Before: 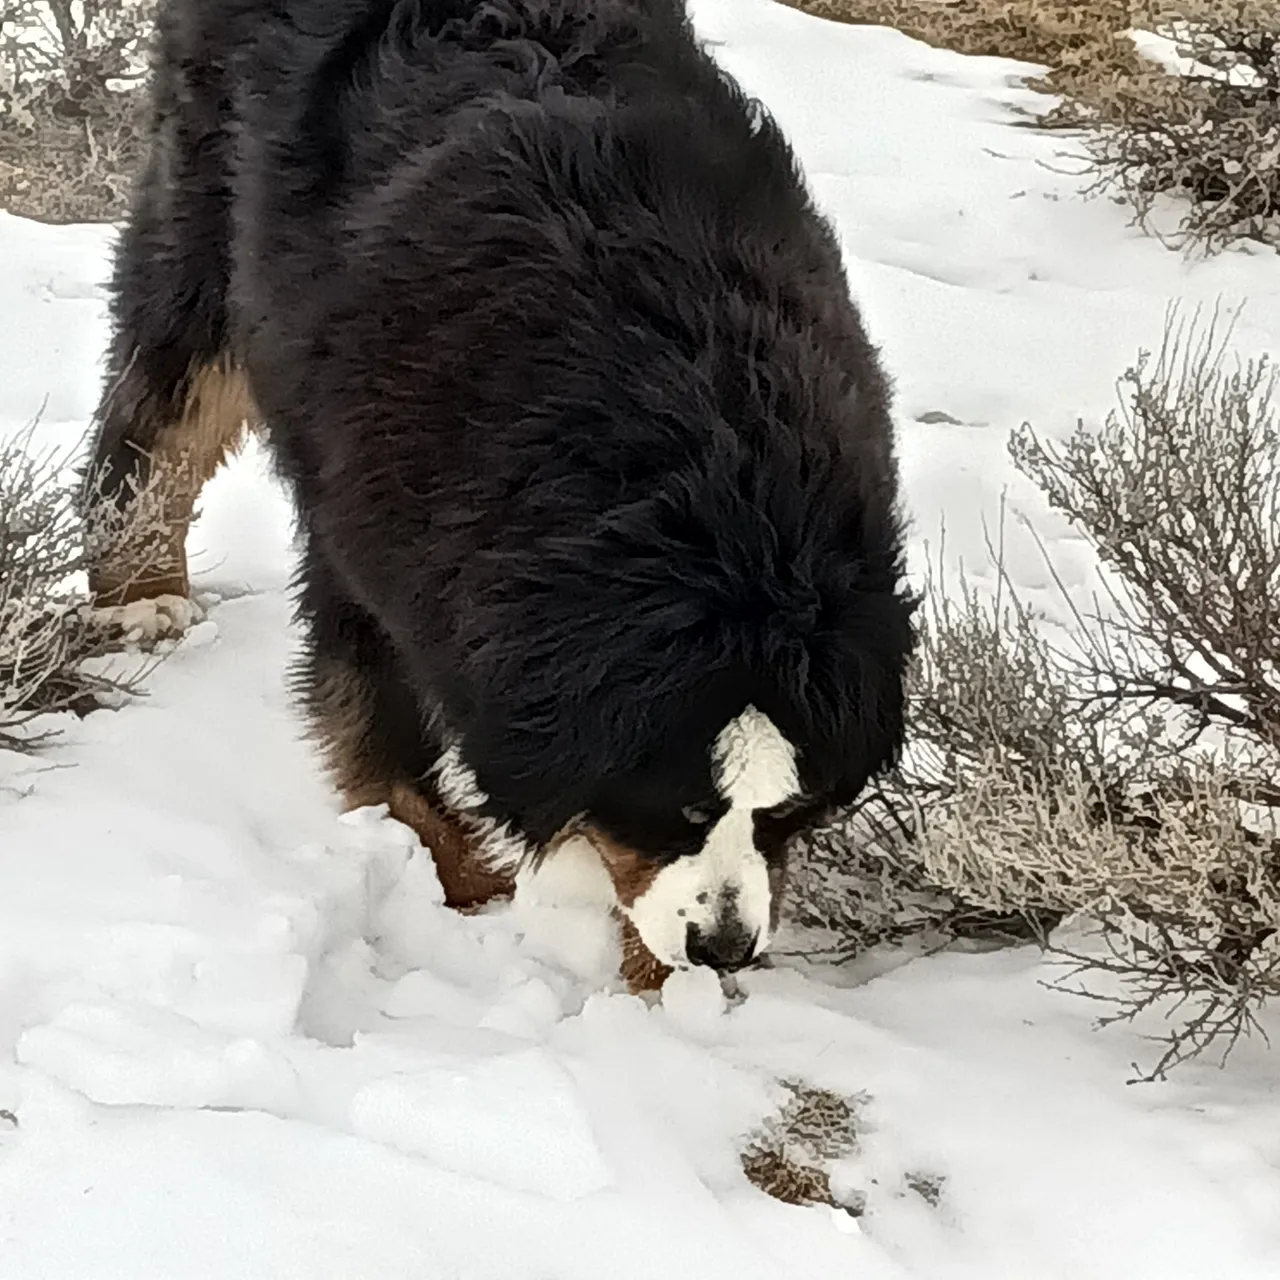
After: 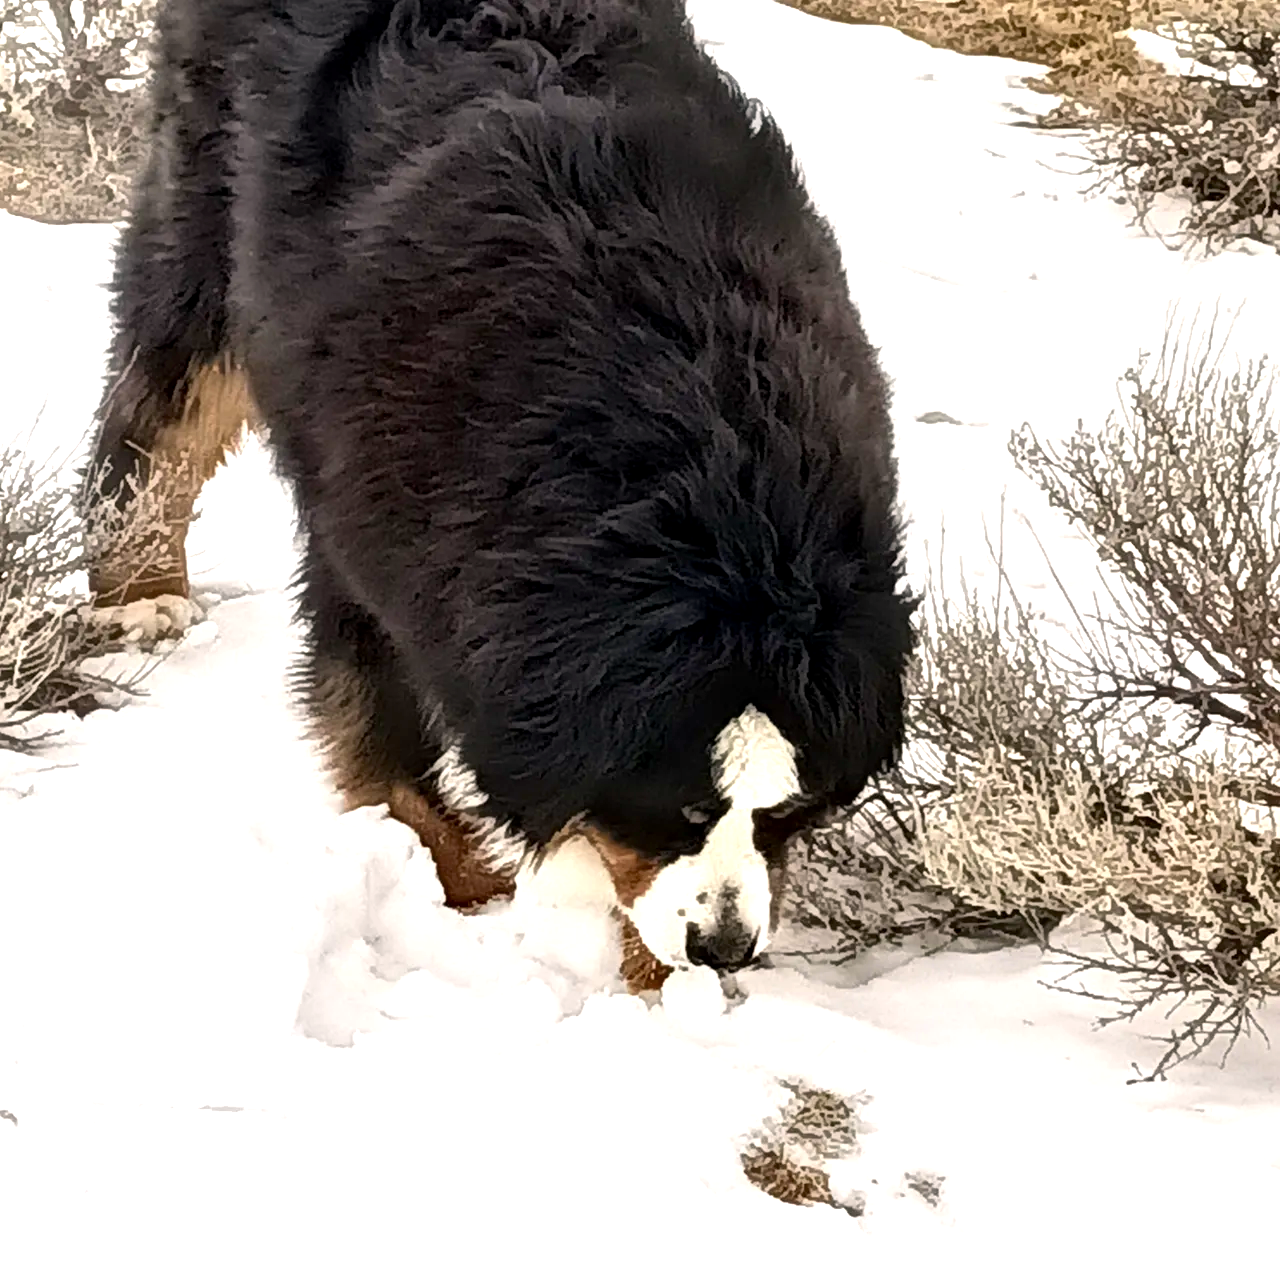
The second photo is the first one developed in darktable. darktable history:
exposure: black level correction 0.001, exposure 0.675 EV, compensate highlight preservation false
tone equalizer: on, module defaults
color correction: highlights a* 3.22, highlights b* 1.93, saturation 1.19
